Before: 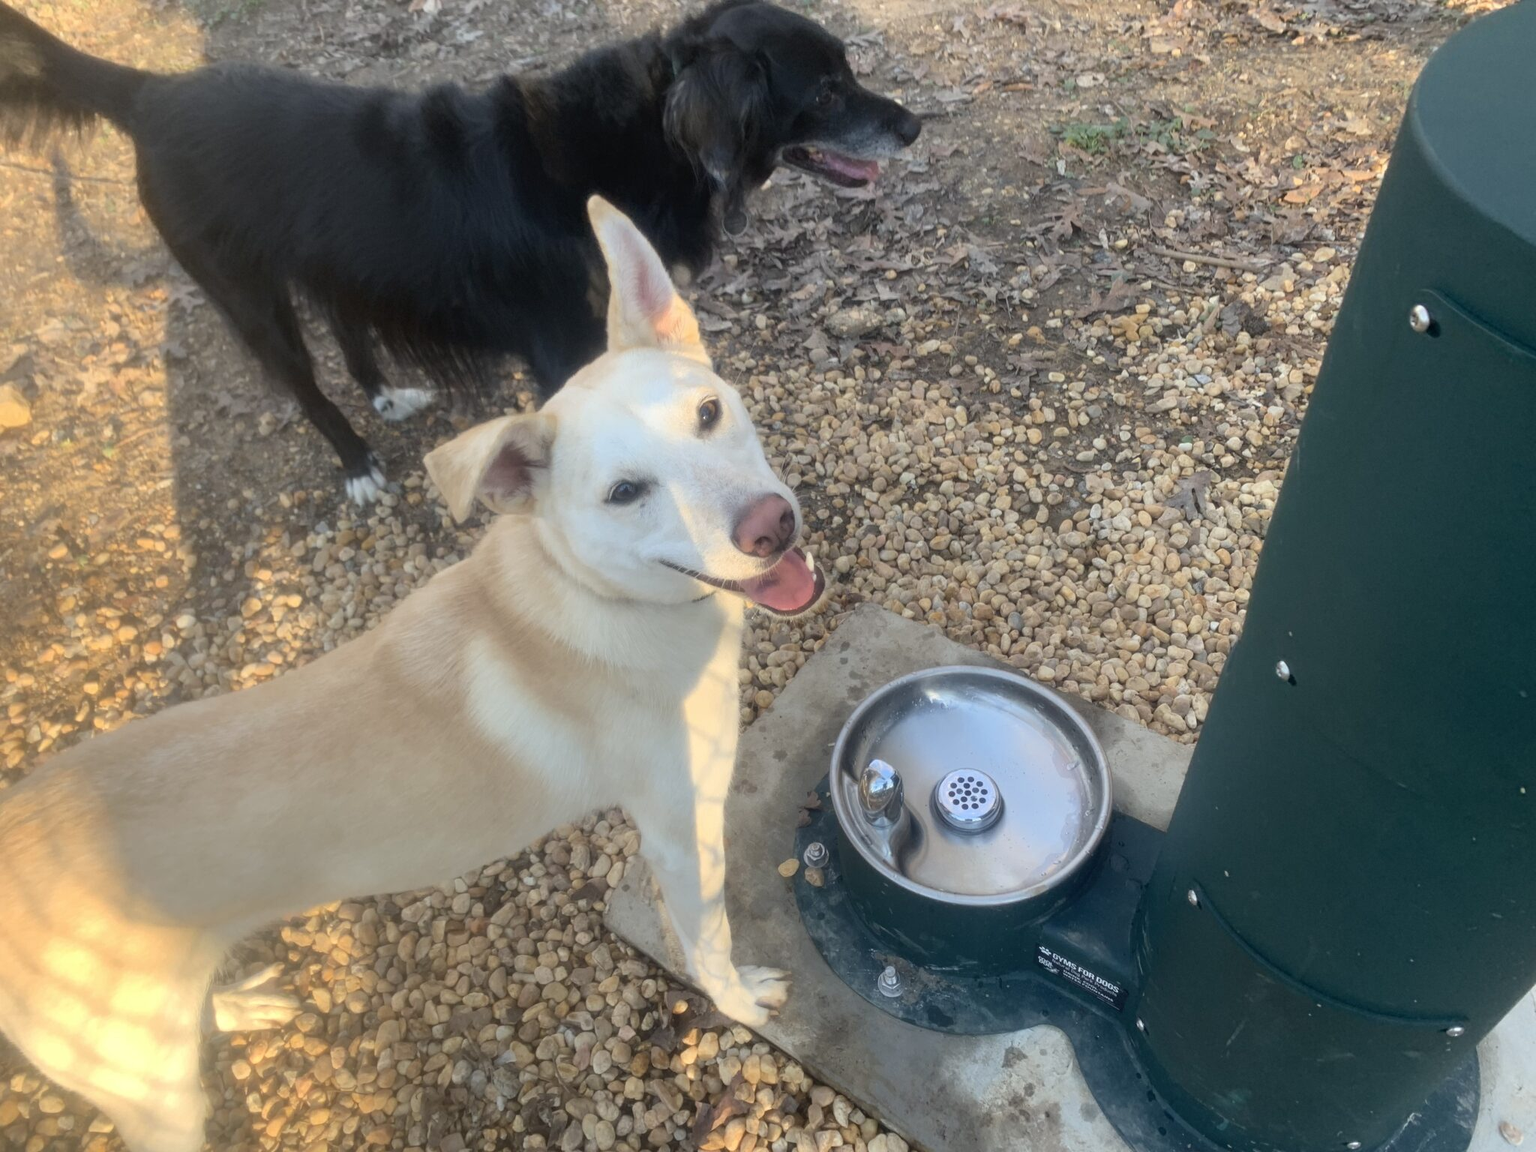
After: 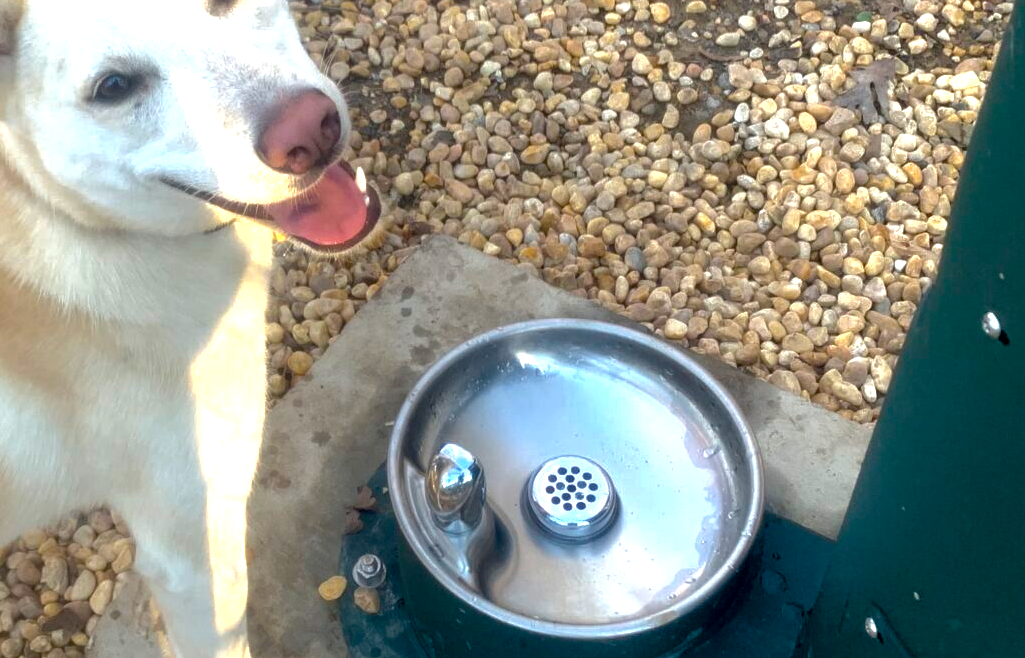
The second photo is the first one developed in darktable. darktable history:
crop: left 35.11%, top 37.087%, right 14.829%, bottom 20.015%
color balance rgb: power › hue 329.86°, shadows fall-off 298.965%, white fulcrum 1.99 EV, highlights fall-off 298.87%, linear chroma grading › global chroma 24.889%, perceptual saturation grading › global saturation 25.576%, perceptual brilliance grading › global brilliance 30.822%, perceptual brilliance grading › highlights 49.45%, perceptual brilliance grading › mid-tones 50.382%, perceptual brilliance grading › shadows -21.708%, mask middle-gray fulcrum 99.825%, global vibrance 14.405%, contrast gray fulcrum 38.314%
exposure: black level correction 0.01, exposure 0.017 EV, compensate exposure bias true, compensate highlight preservation false
shadows and highlights: shadows 25.57, white point adjustment -2.9, highlights -29.82
contrast brightness saturation: contrast 0.056, brightness -0.014, saturation -0.248
